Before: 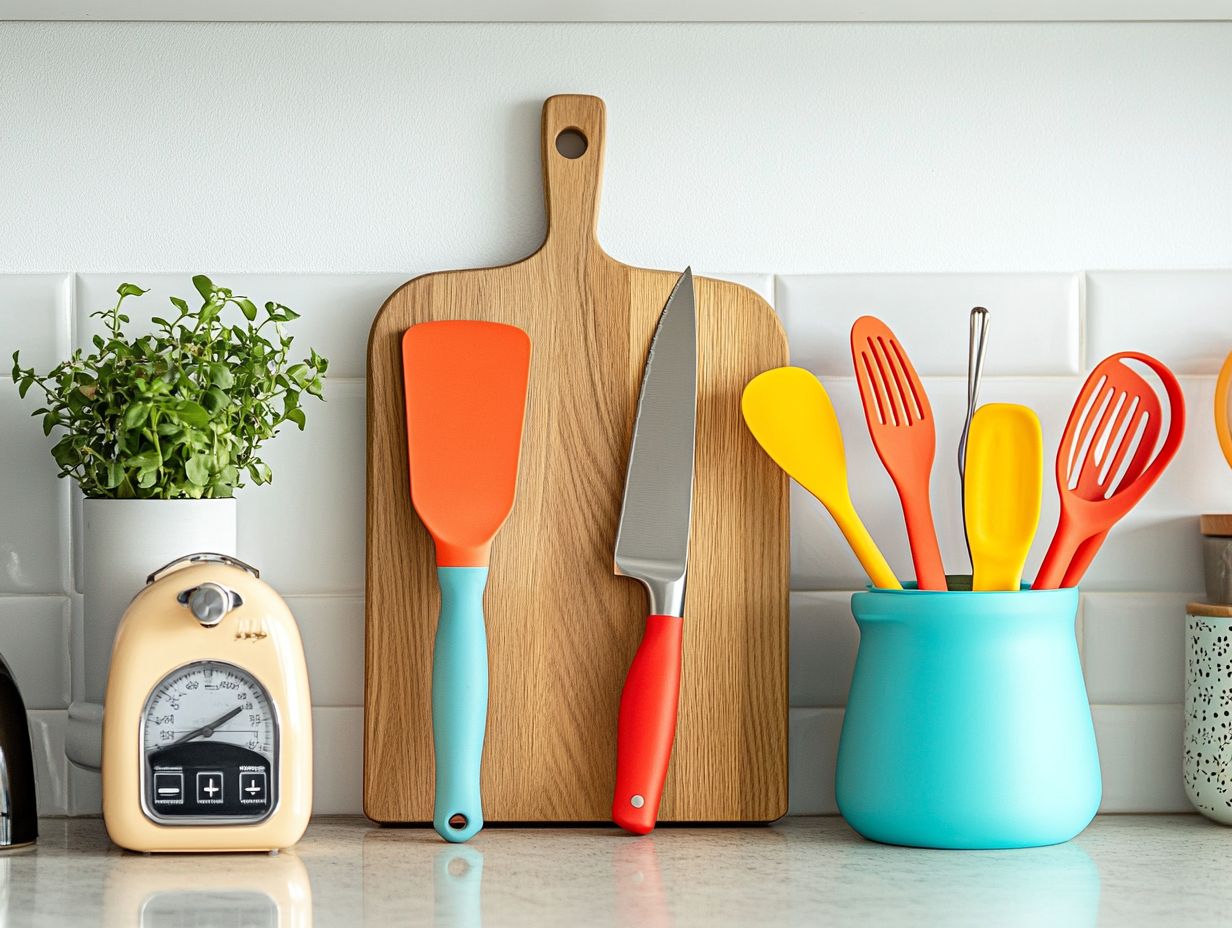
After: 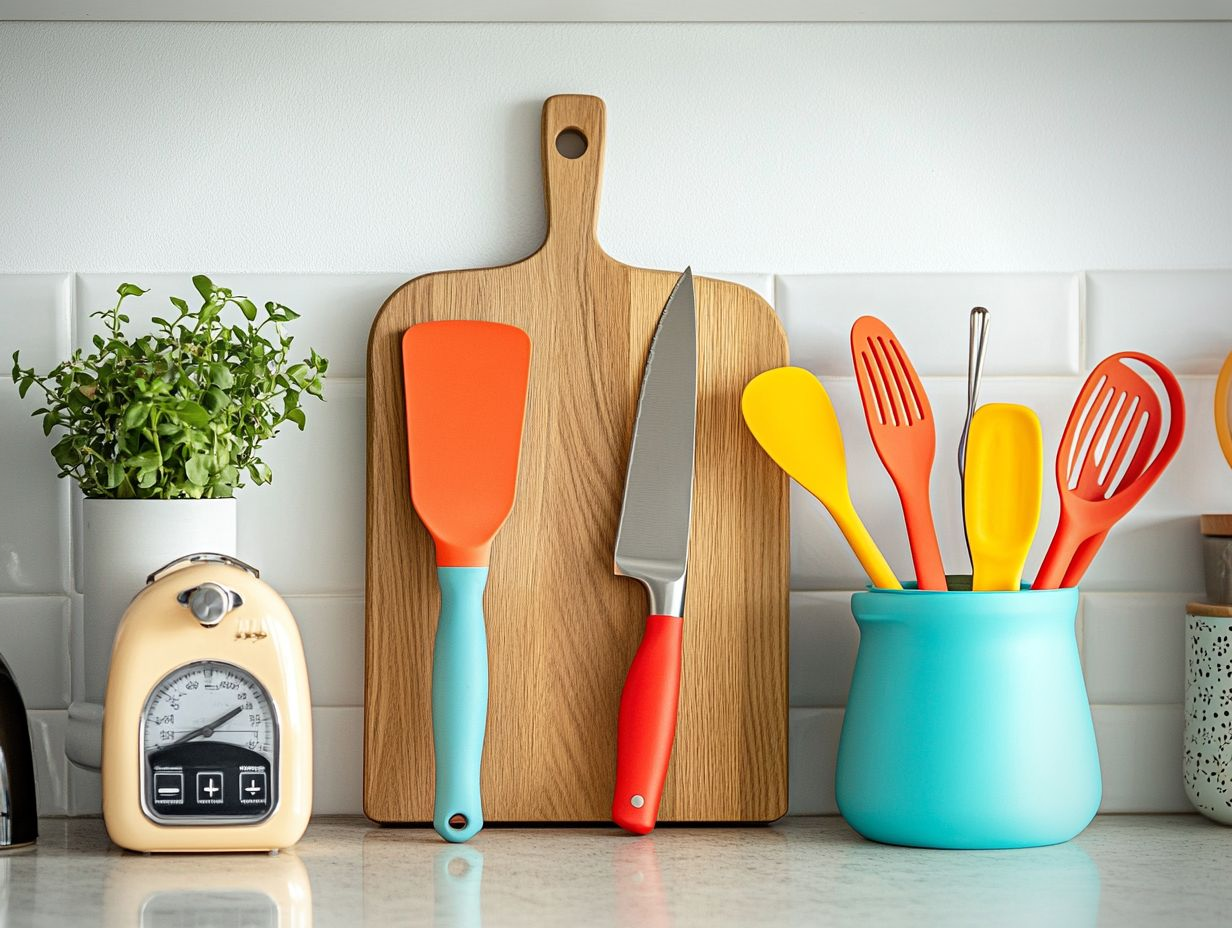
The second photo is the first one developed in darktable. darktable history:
vignetting: saturation -0.034, center (-0.079, 0.07)
